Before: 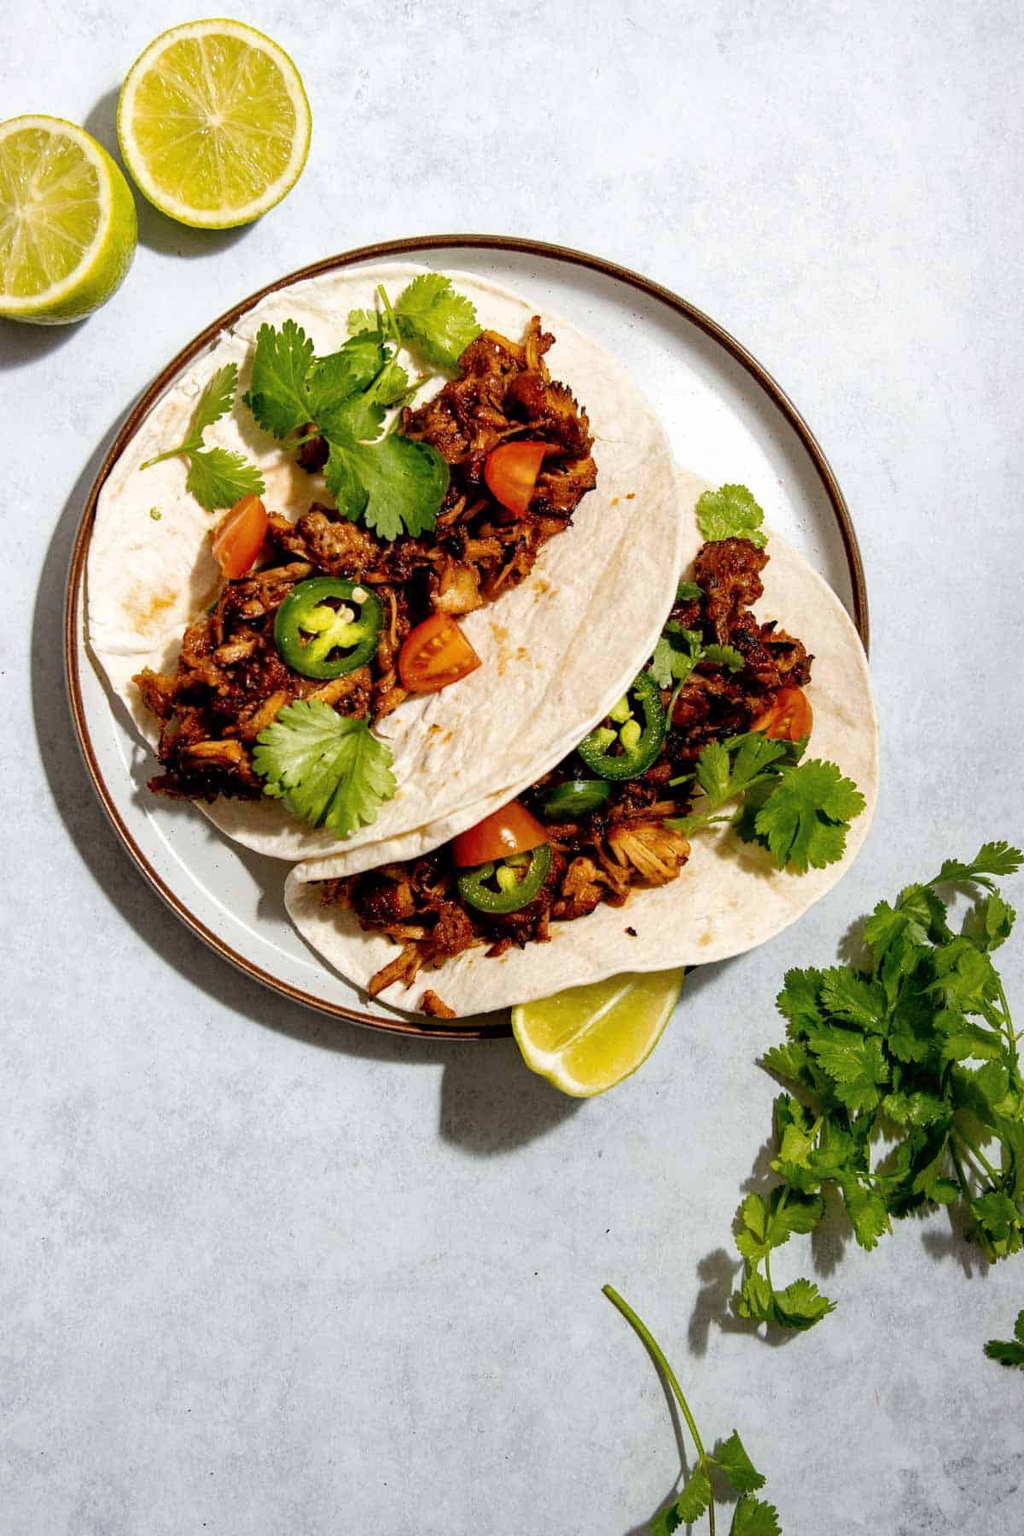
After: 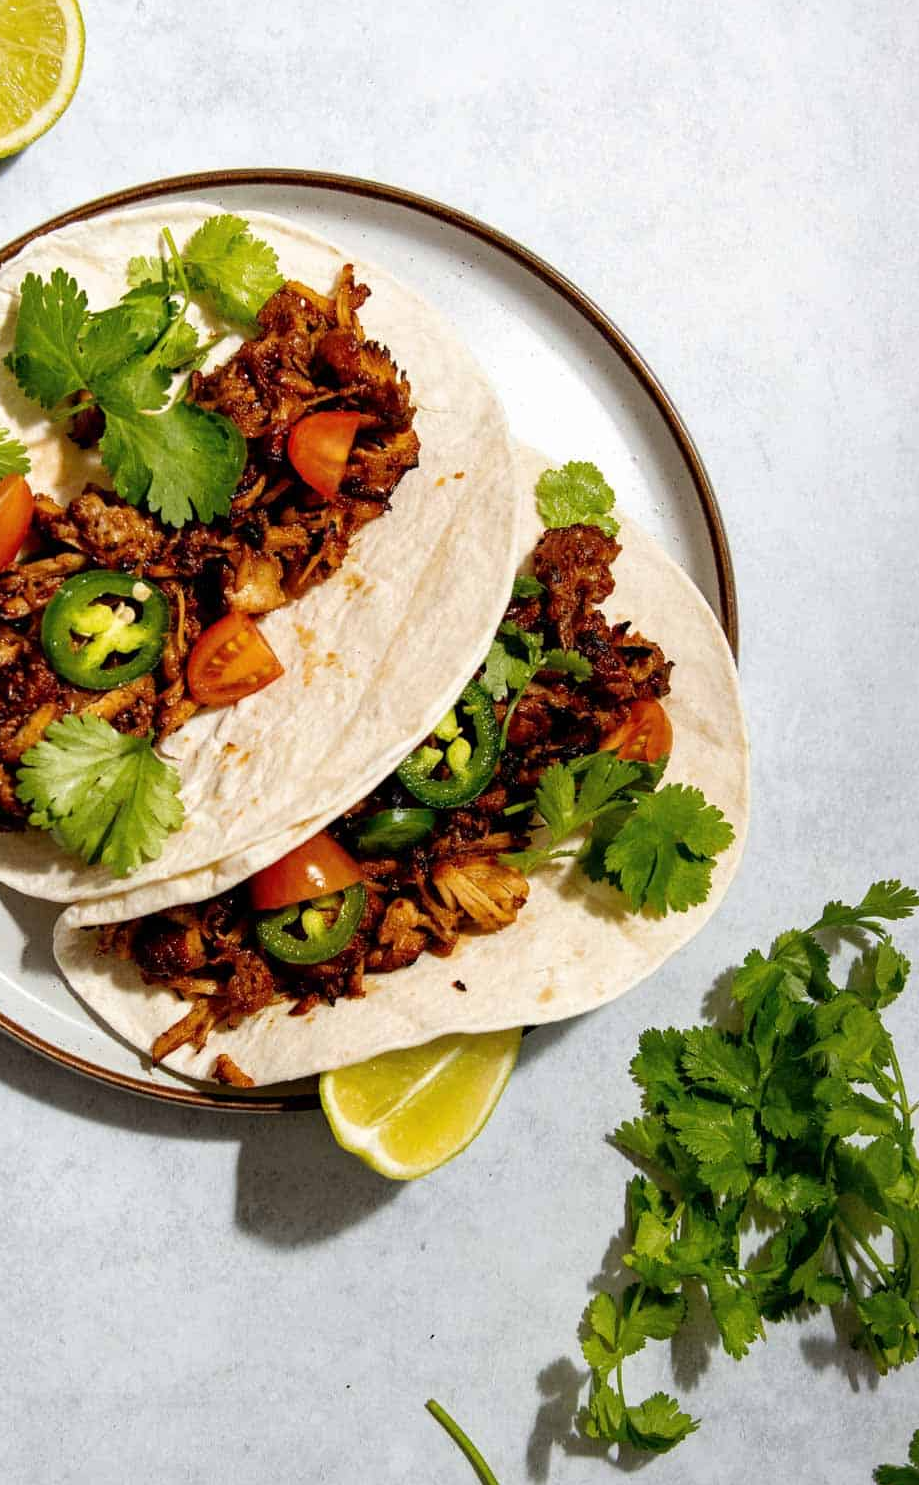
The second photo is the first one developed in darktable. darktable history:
tone equalizer: on, module defaults
crop: left 23.371%, top 5.903%, bottom 11.555%
